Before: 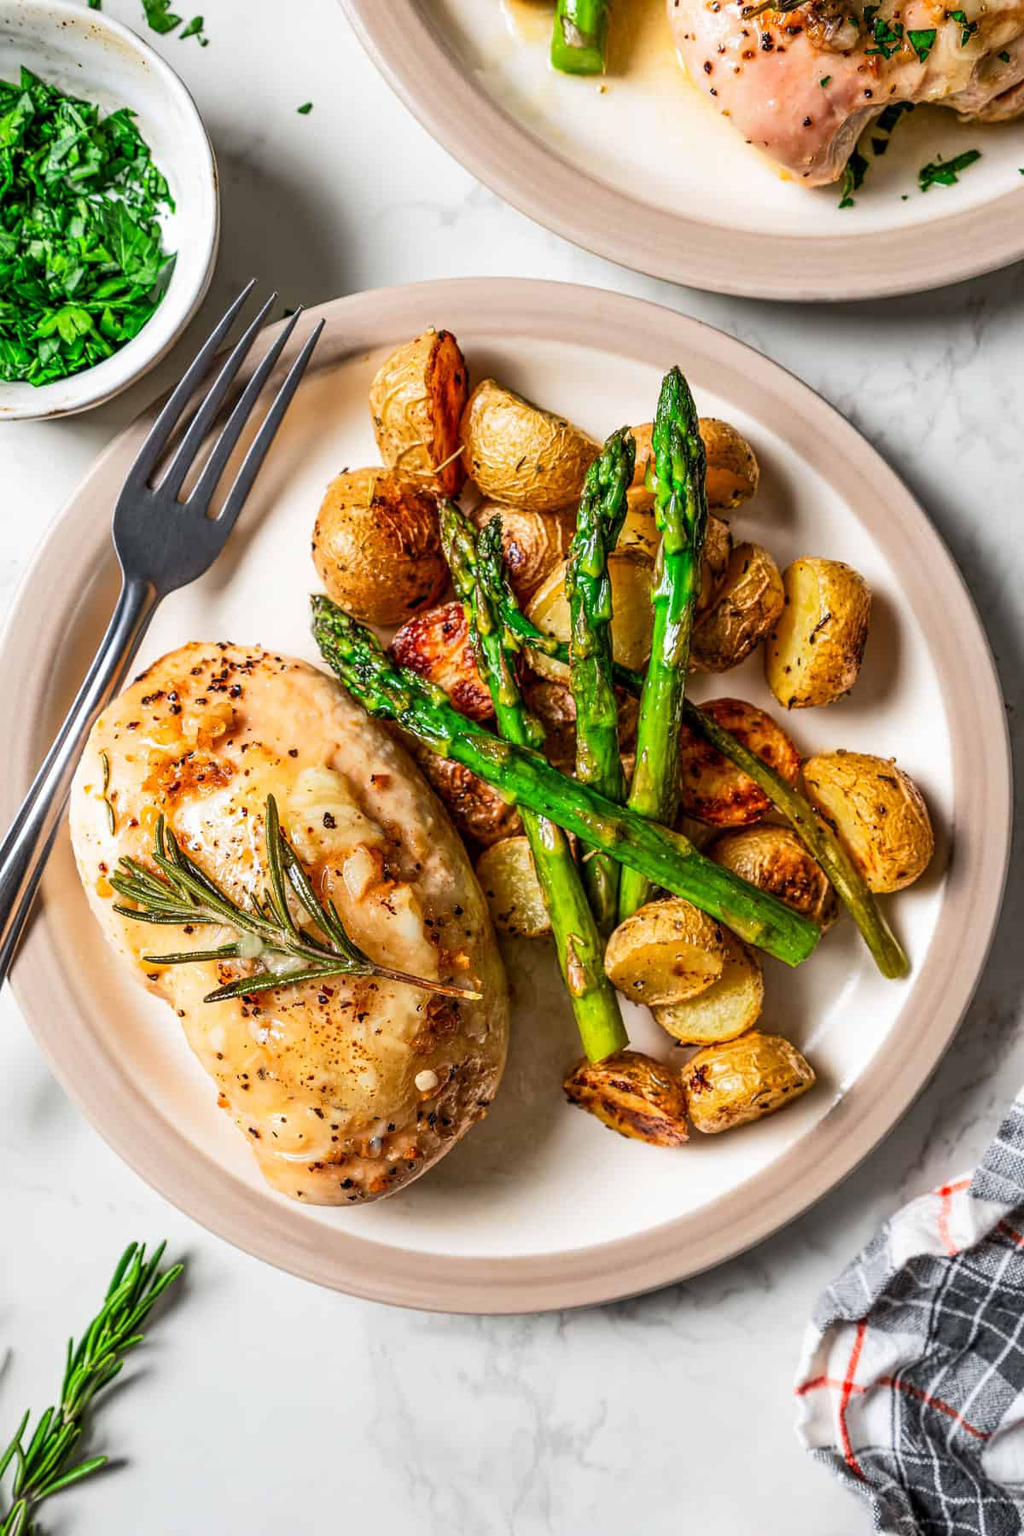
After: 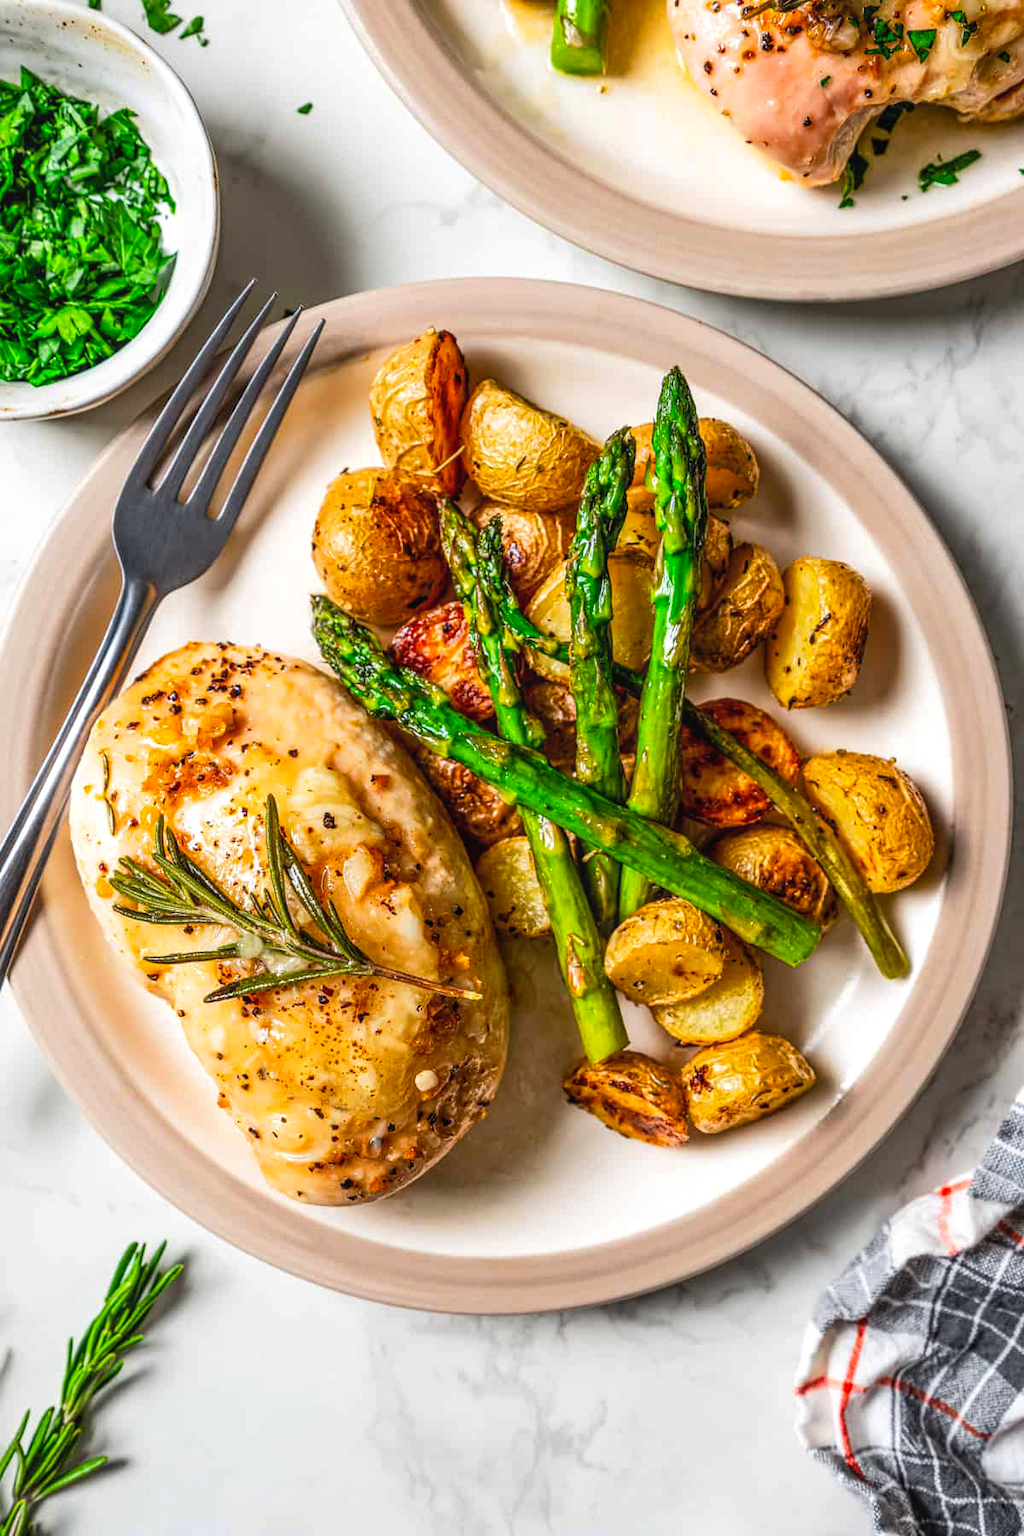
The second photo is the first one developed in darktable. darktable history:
color balance rgb: linear chroma grading › global chroma 3.45%, perceptual saturation grading › global saturation 11.24%, perceptual brilliance grading › global brilliance 3.04%, global vibrance 2.8%
local contrast: detail 110%
